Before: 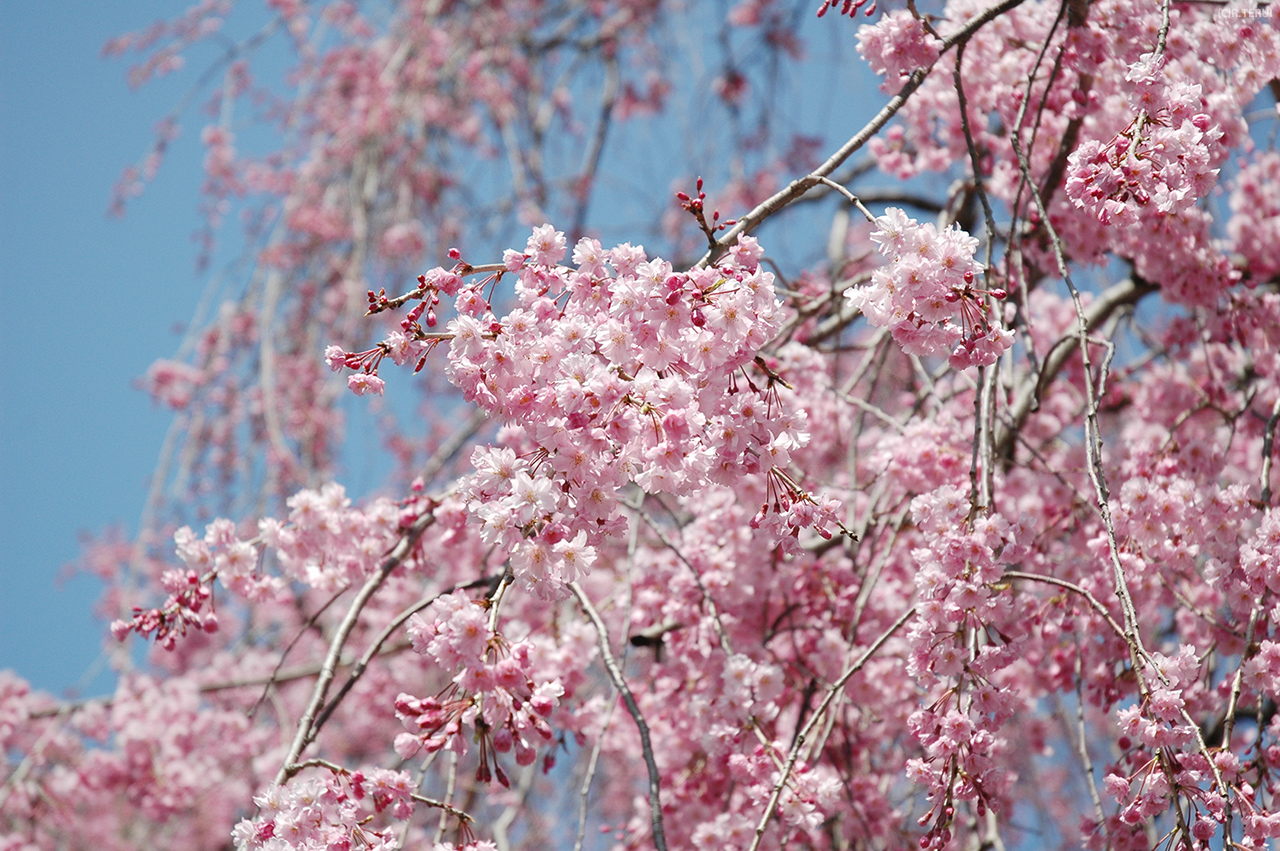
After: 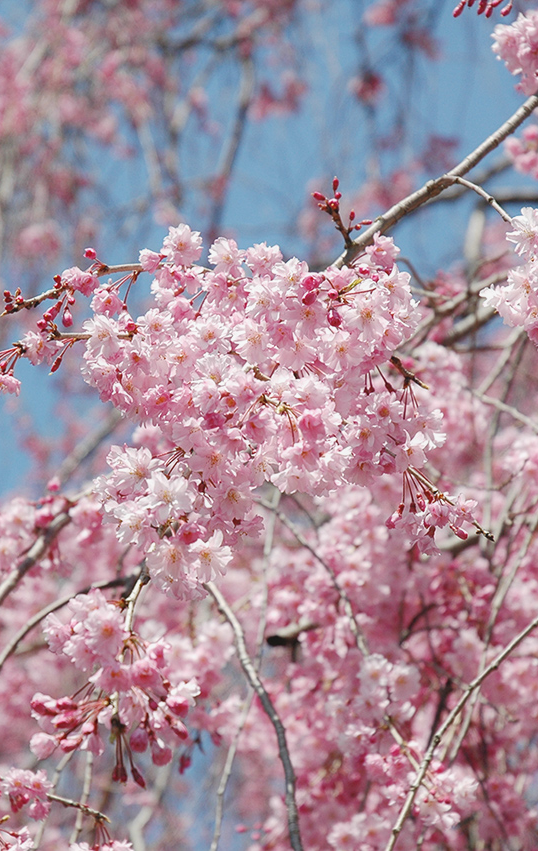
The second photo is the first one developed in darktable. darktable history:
contrast equalizer: y [[0.5, 0.488, 0.462, 0.461, 0.491, 0.5], [0.5 ×6], [0.5 ×6], [0 ×6], [0 ×6]]
crop: left 28.494%, right 29.469%
